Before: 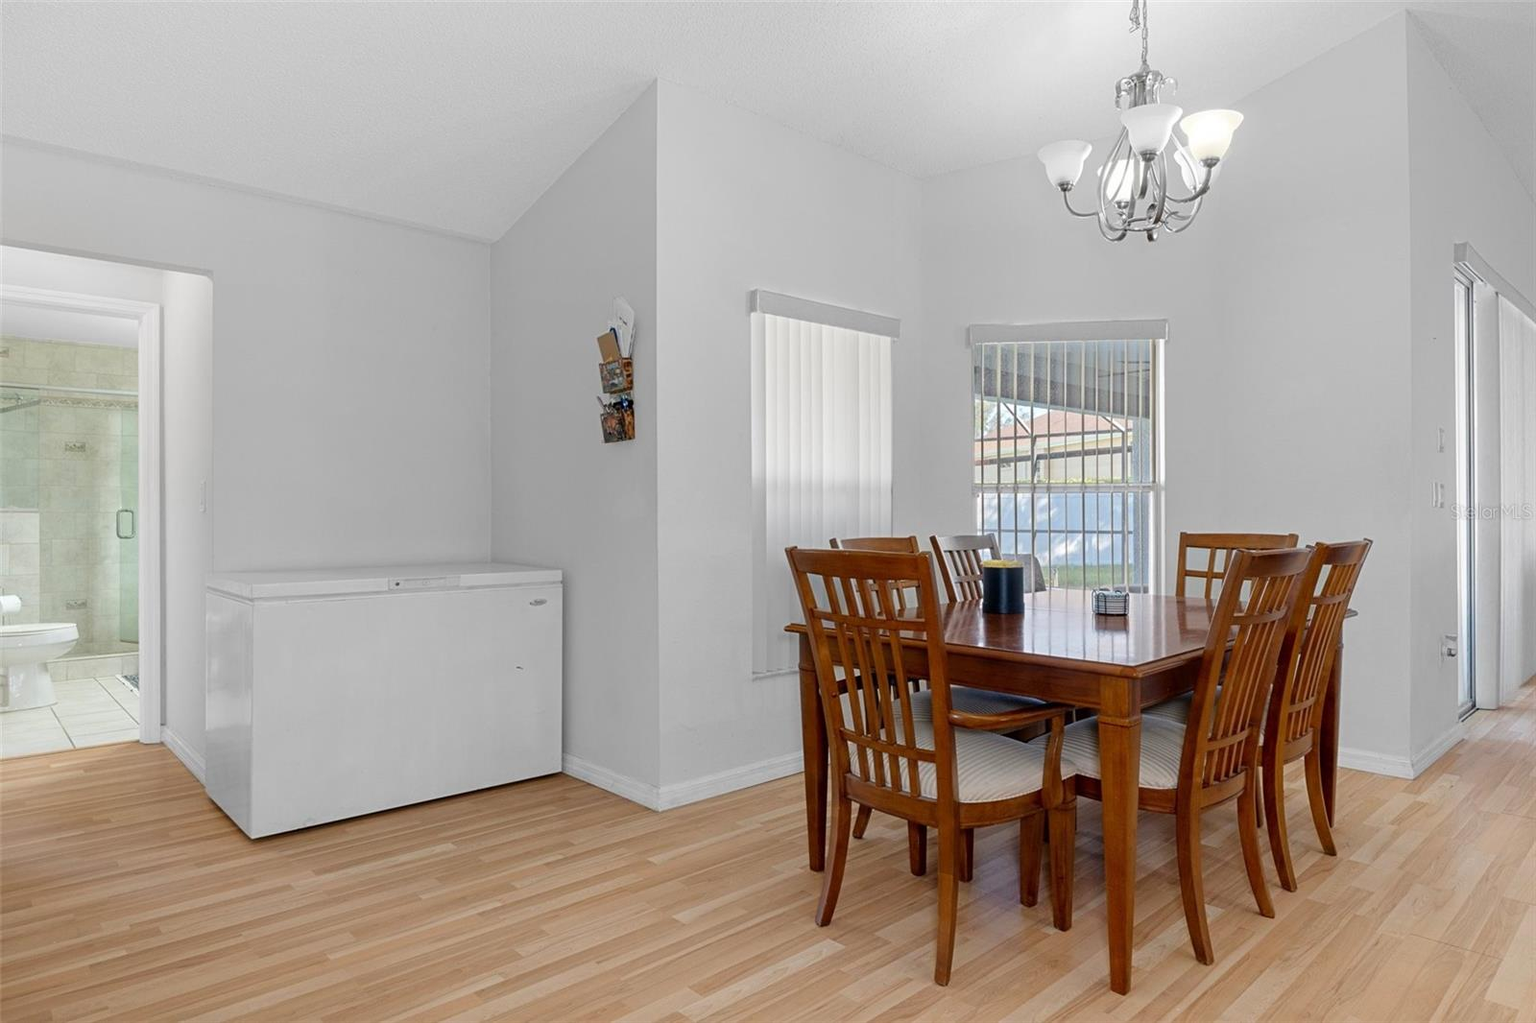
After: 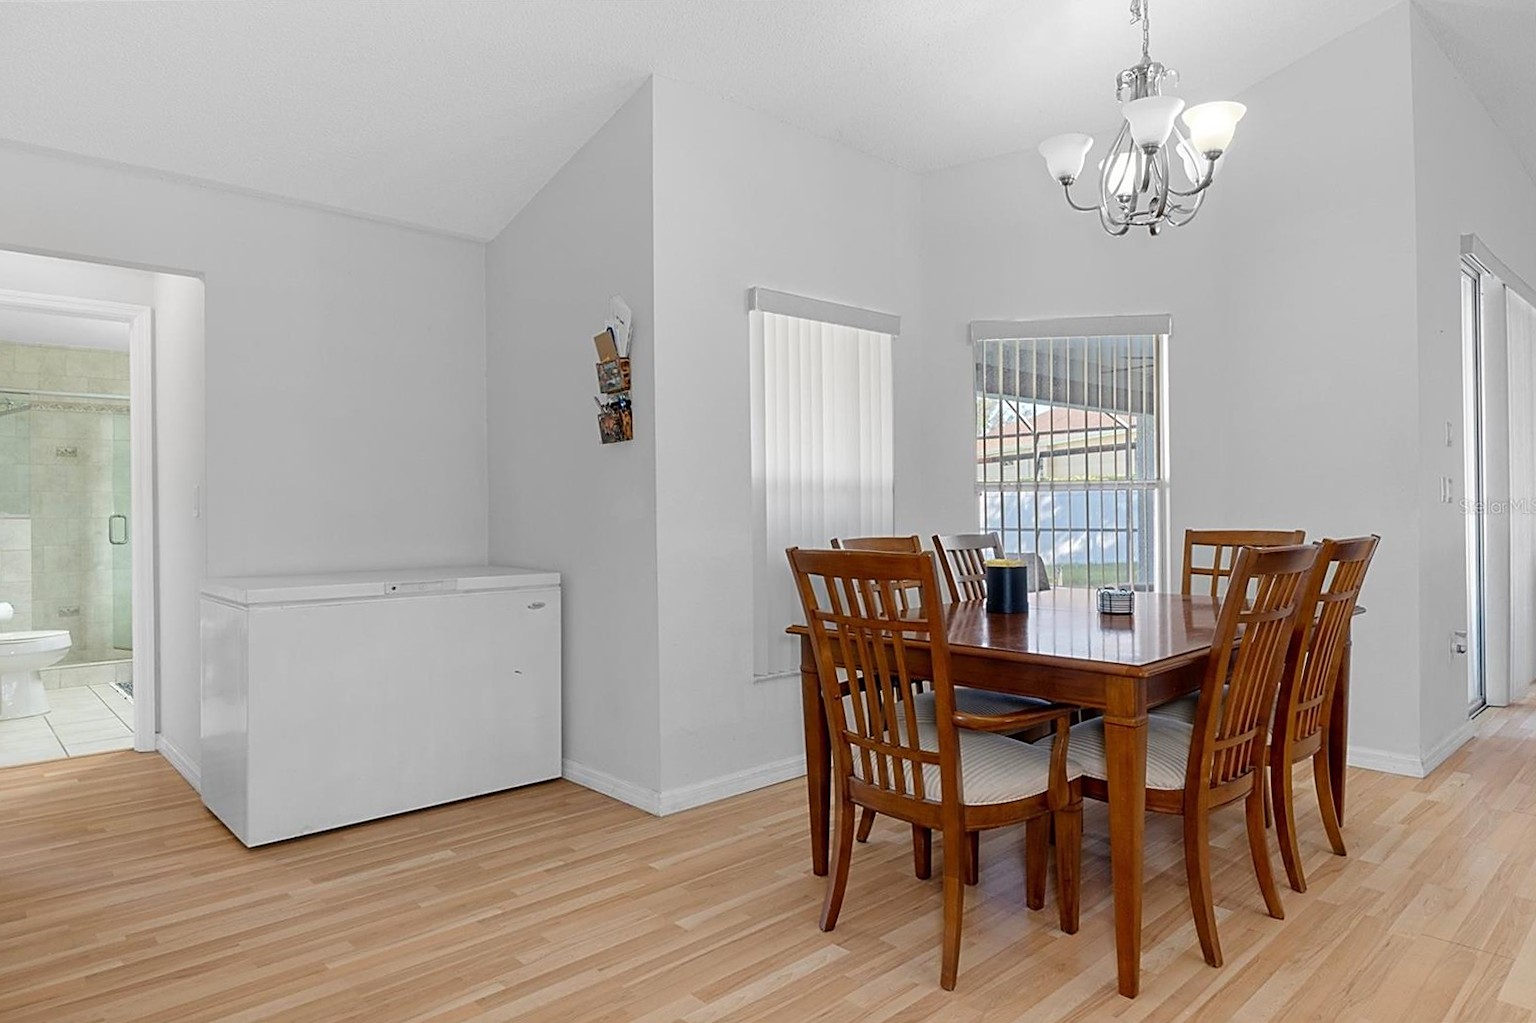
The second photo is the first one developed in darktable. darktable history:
rotate and perspective: rotation -0.45°, automatic cropping original format, crop left 0.008, crop right 0.992, crop top 0.012, crop bottom 0.988
sharpen: radius 1.864, amount 0.398, threshold 1.271
